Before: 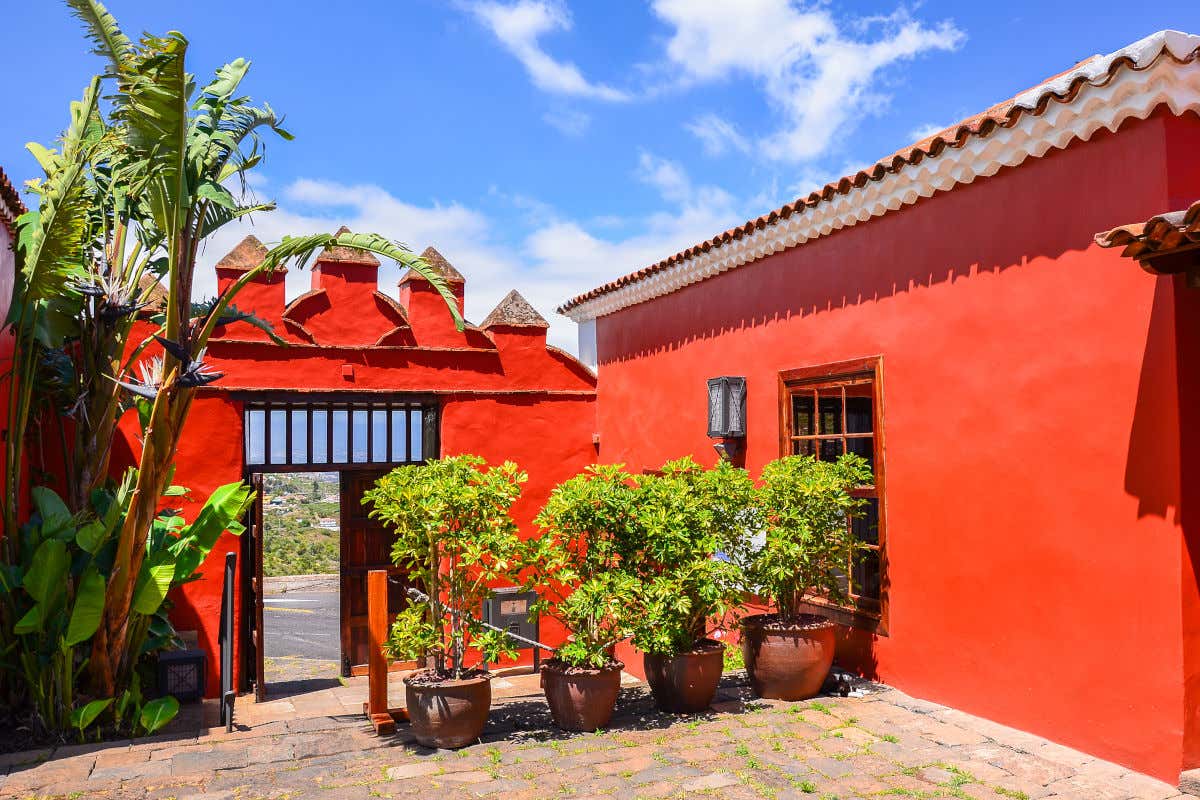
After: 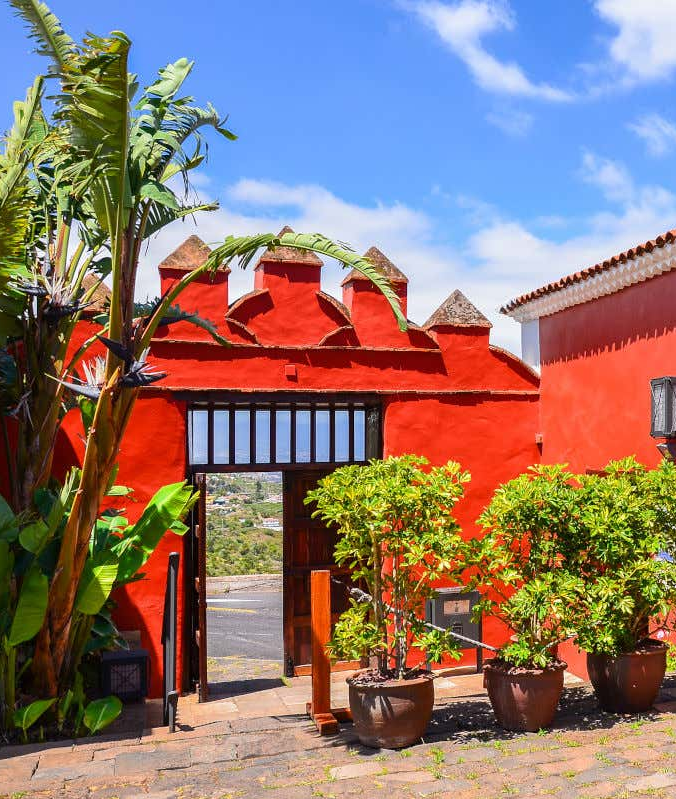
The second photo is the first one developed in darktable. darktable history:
crop: left 4.829%, right 38.826%
